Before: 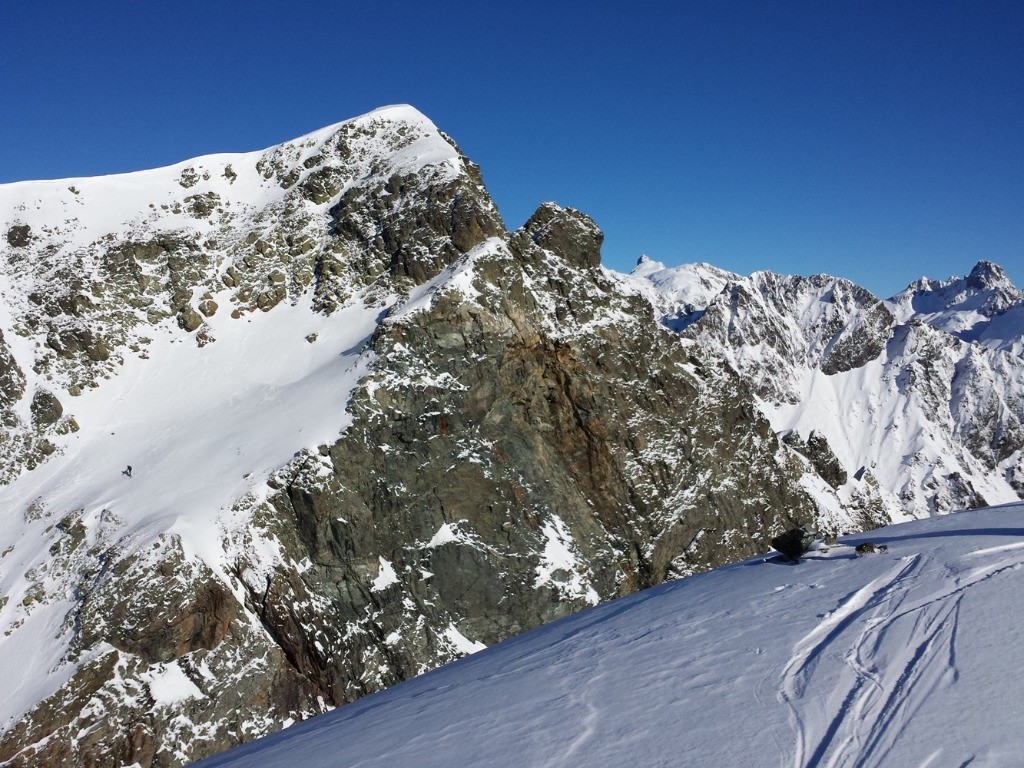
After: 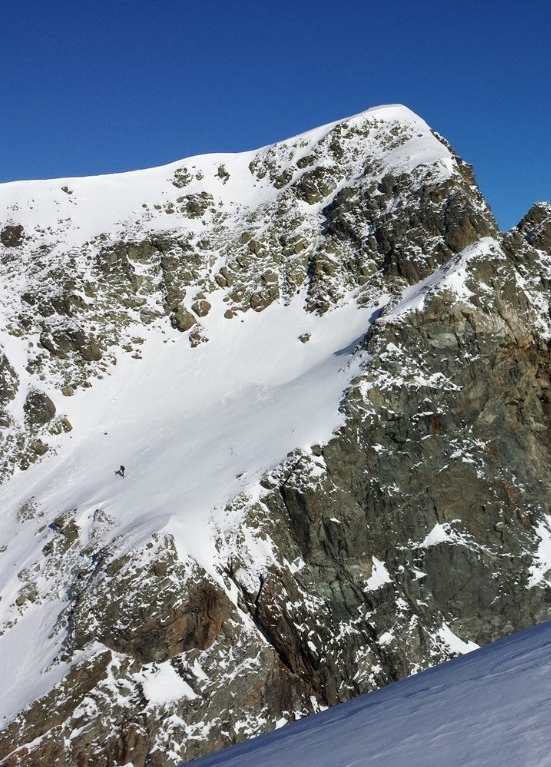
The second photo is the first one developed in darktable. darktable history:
crop: left 0.689%, right 45.449%, bottom 0.083%
